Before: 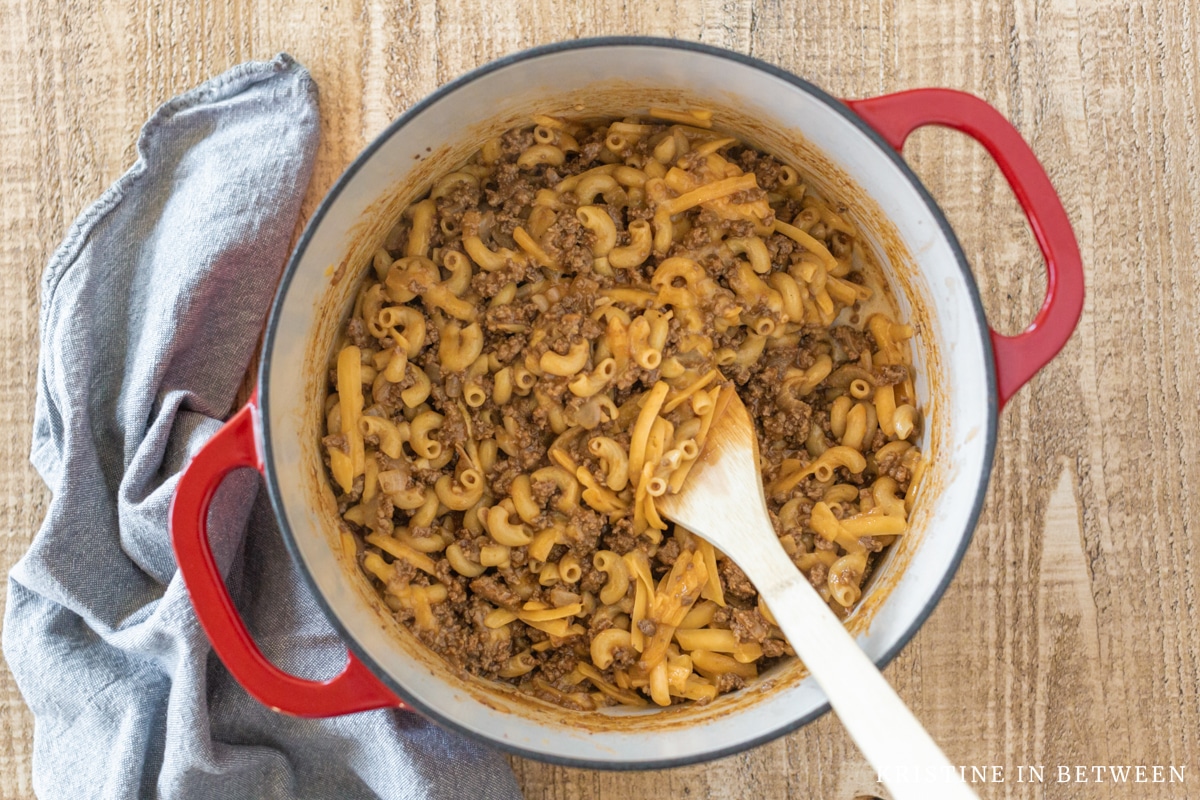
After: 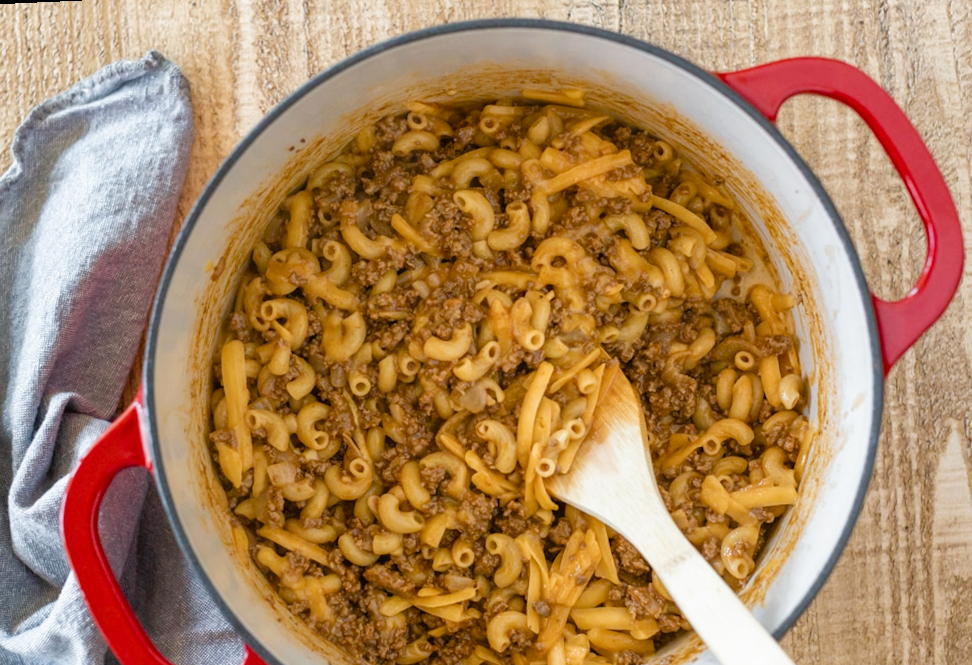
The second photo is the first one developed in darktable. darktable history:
crop and rotate: left 10.77%, top 5.1%, right 10.41%, bottom 16.76%
rotate and perspective: rotation -2.56°, automatic cropping off
color balance rgb: perceptual saturation grading › global saturation 20%, perceptual saturation grading › highlights -25%, perceptual saturation grading › shadows 25%
